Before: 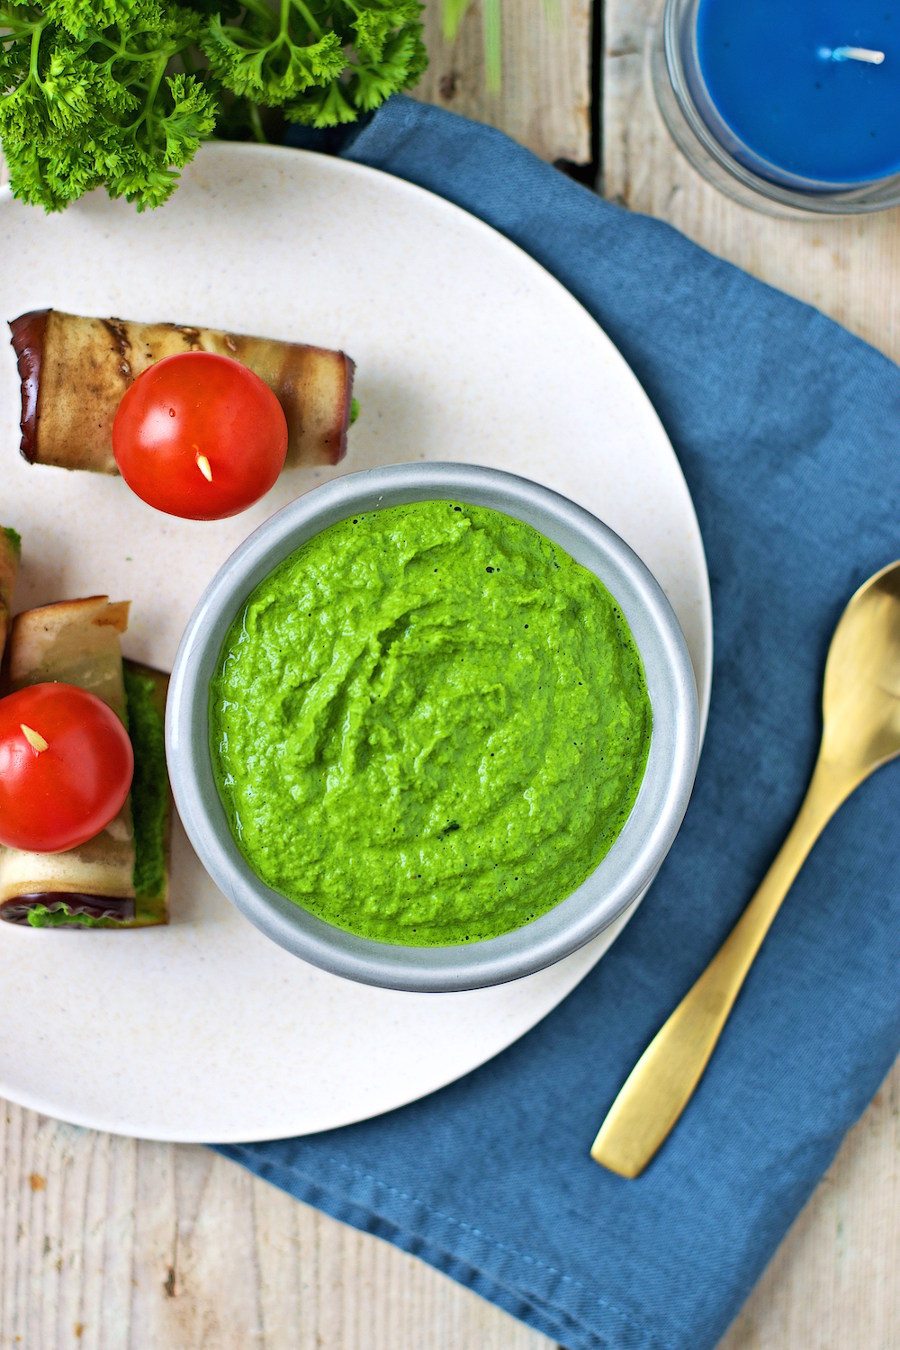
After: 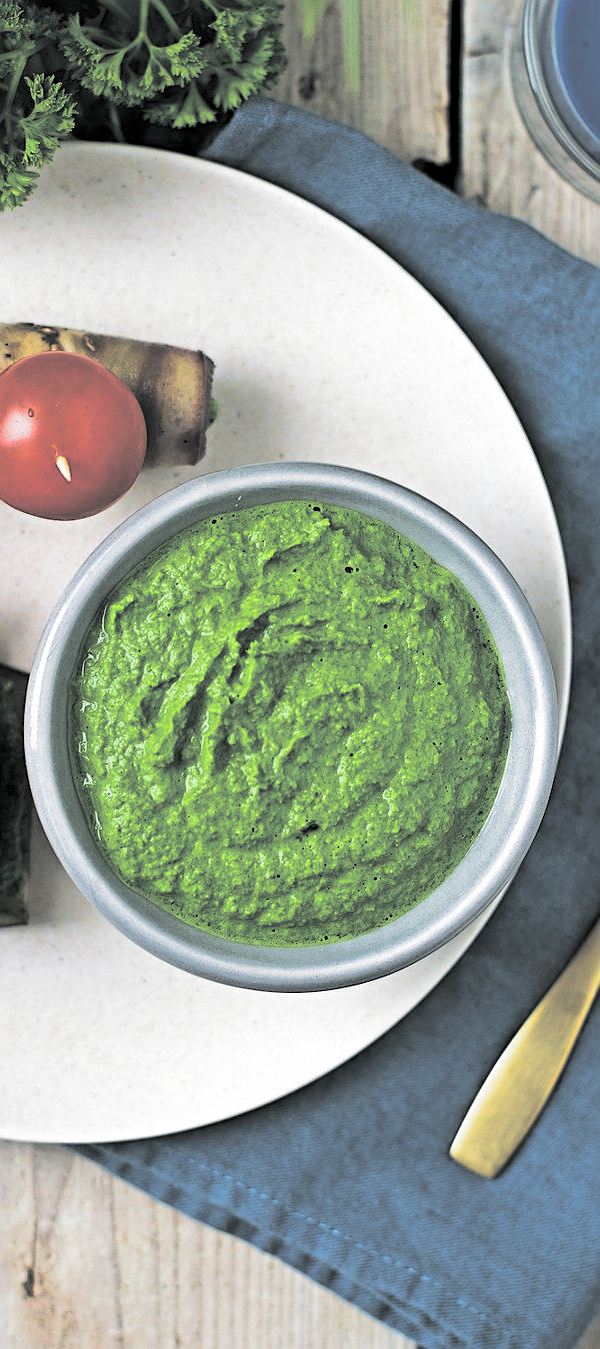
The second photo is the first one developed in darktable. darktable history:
crop and rotate: left 15.754%, right 17.579%
exposure: black level correction 0.002, compensate highlight preservation false
sharpen: on, module defaults
split-toning: shadows › hue 190.8°, shadows › saturation 0.05, highlights › hue 54°, highlights › saturation 0.05, compress 0%
